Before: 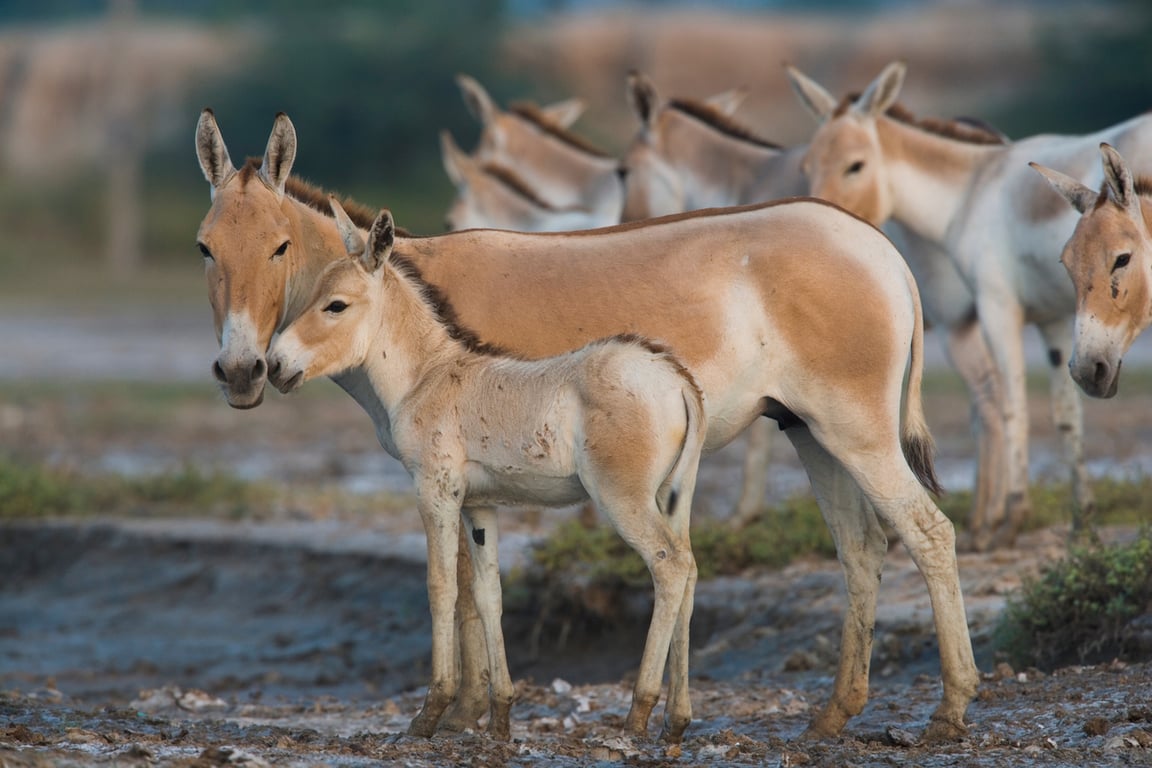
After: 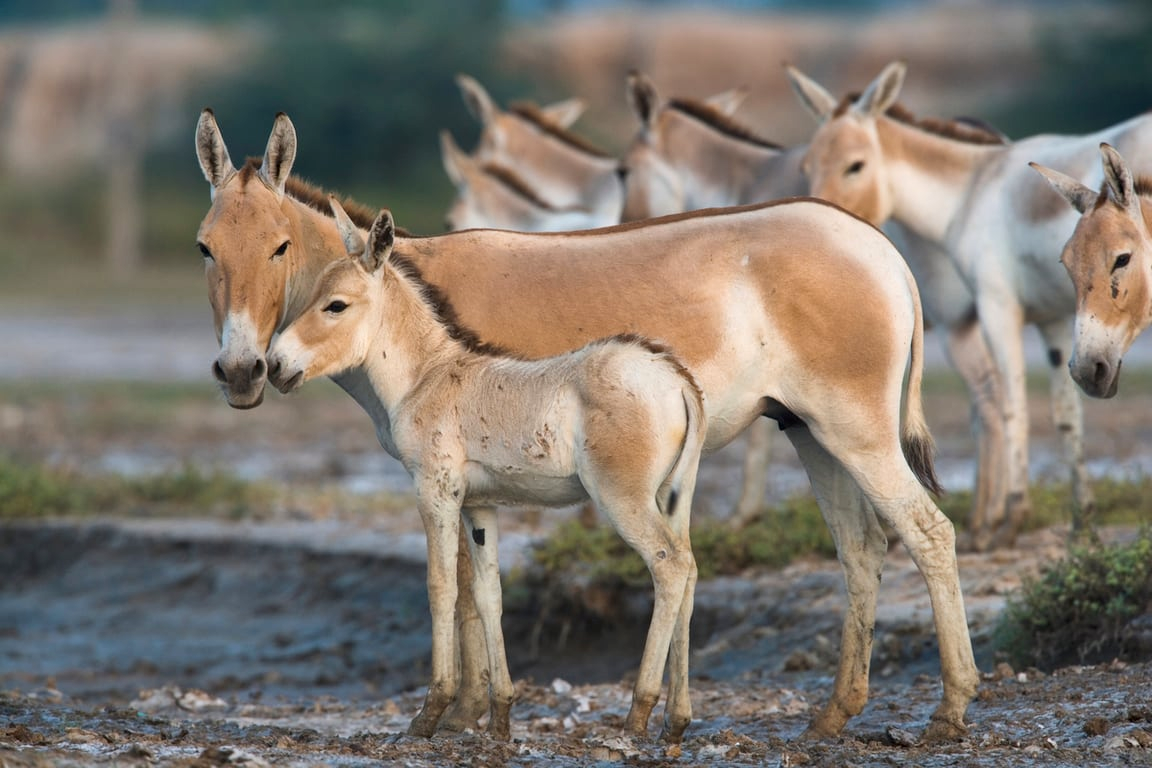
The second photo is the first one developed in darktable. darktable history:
tone equalizer: on, module defaults
exposure: black level correction 0.001, exposure 0.298 EV, compensate exposure bias true, compensate highlight preservation false
local contrast: mode bilateral grid, contrast 19, coarseness 50, detail 119%, midtone range 0.2
